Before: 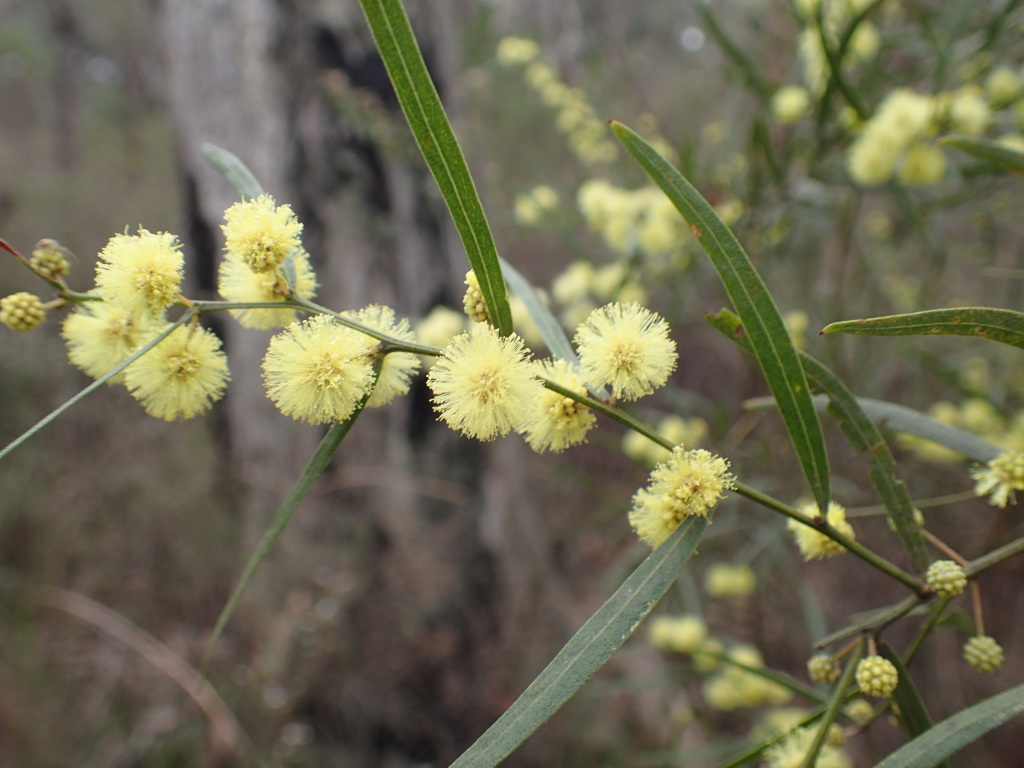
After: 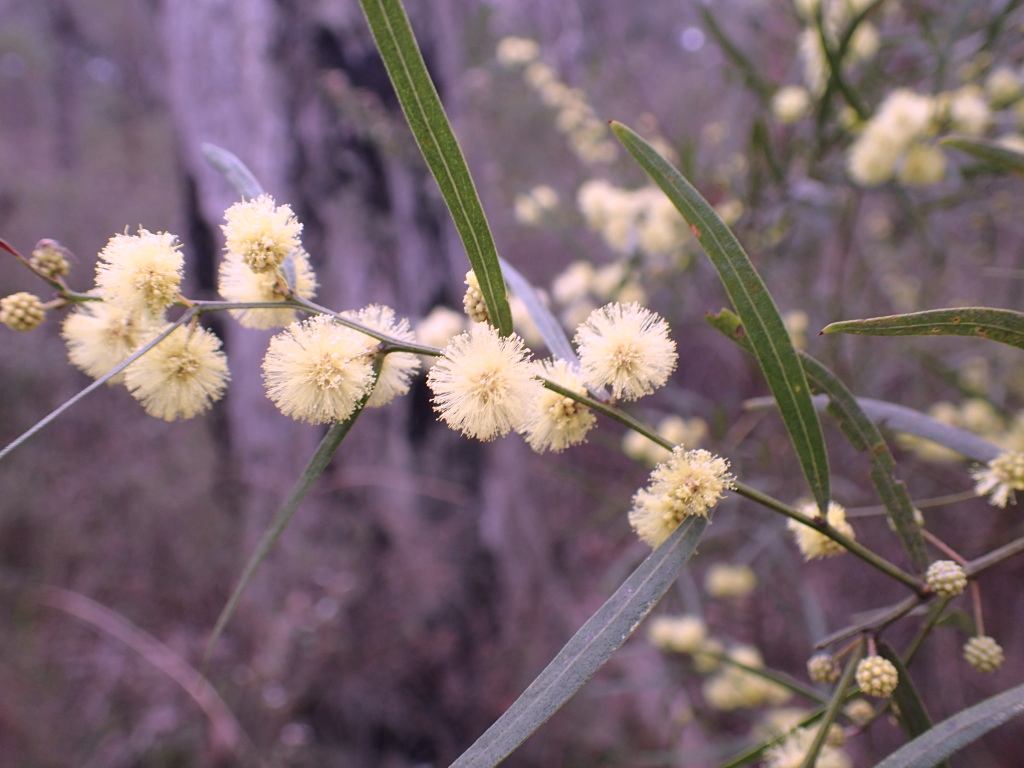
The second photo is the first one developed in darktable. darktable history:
color calibration: output R [1.107, -0.012, -0.003, 0], output B [0, 0, 1.308, 0], illuminant F (fluorescent), F source F9 (Cool White Deluxe 4150 K) – high CRI, x 0.374, y 0.373, temperature 4152.13 K
